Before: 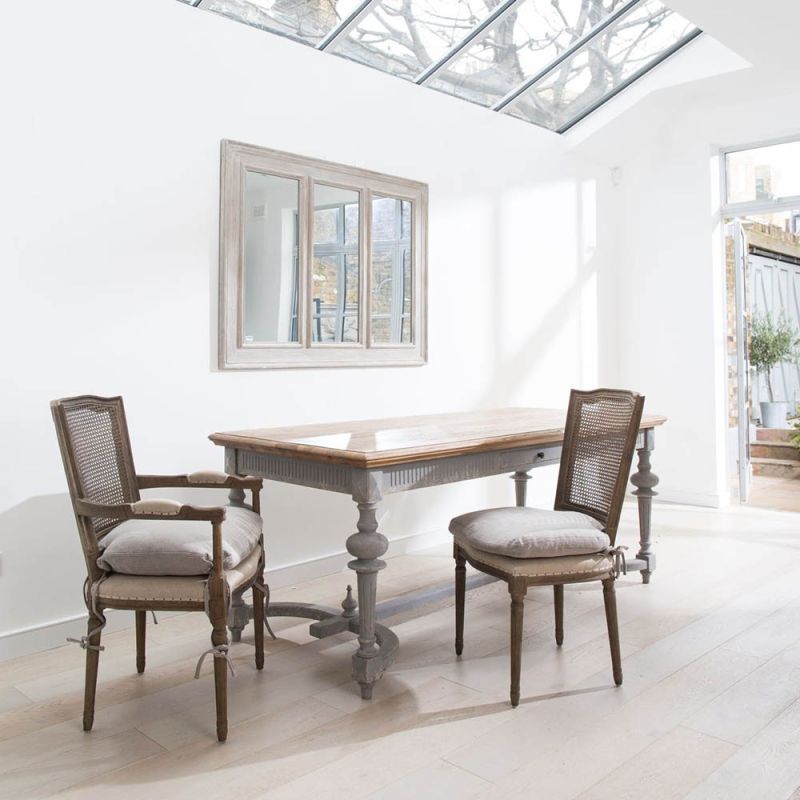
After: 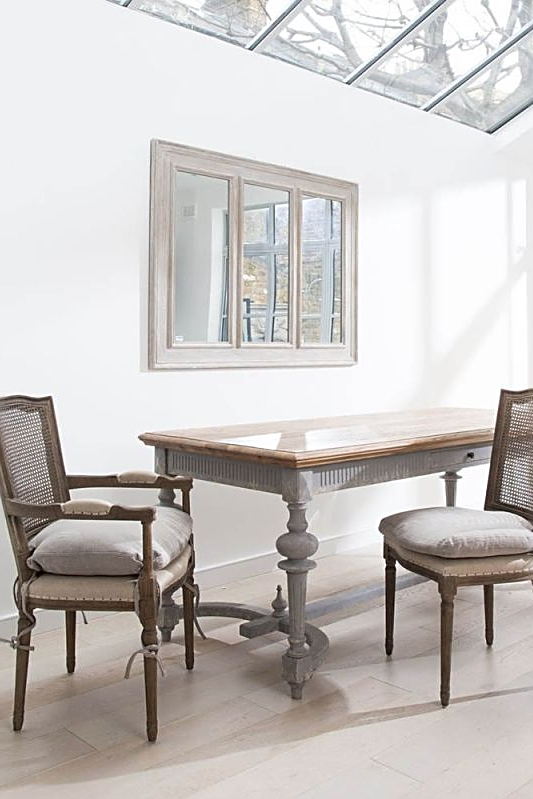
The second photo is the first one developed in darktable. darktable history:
crop and rotate: left 8.786%, right 24.548%
contrast brightness saturation: saturation -0.05
sharpen: on, module defaults
